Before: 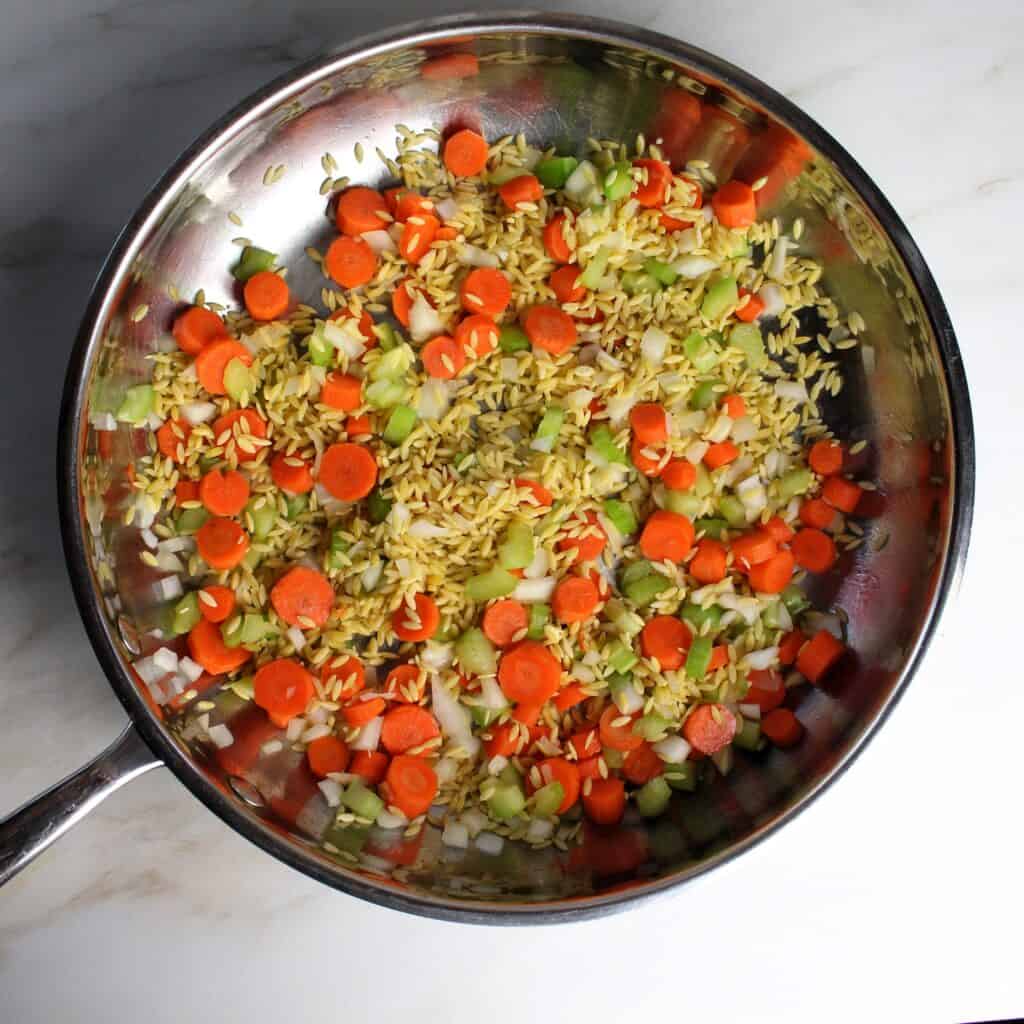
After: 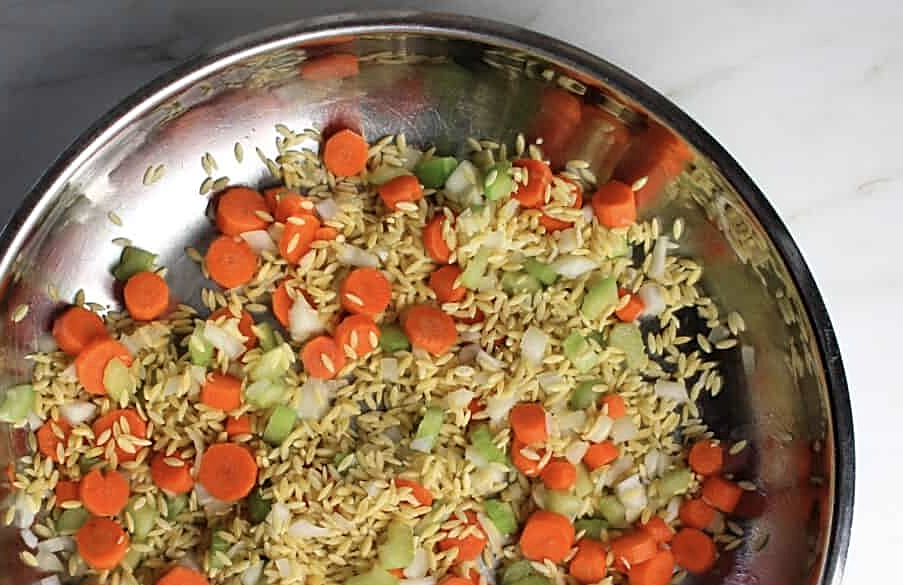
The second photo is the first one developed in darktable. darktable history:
crop and rotate: left 11.812%, bottom 42.776%
sharpen: on, module defaults
color zones: curves: ch0 [(0, 0.5) (0.143, 0.5) (0.286, 0.5) (0.429, 0.504) (0.571, 0.5) (0.714, 0.509) (0.857, 0.5) (1, 0.5)]; ch1 [(0, 0.425) (0.143, 0.425) (0.286, 0.375) (0.429, 0.405) (0.571, 0.5) (0.714, 0.47) (0.857, 0.425) (1, 0.435)]; ch2 [(0, 0.5) (0.143, 0.5) (0.286, 0.5) (0.429, 0.517) (0.571, 0.5) (0.714, 0.51) (0.857, 0.5) (1, 0.5)]
